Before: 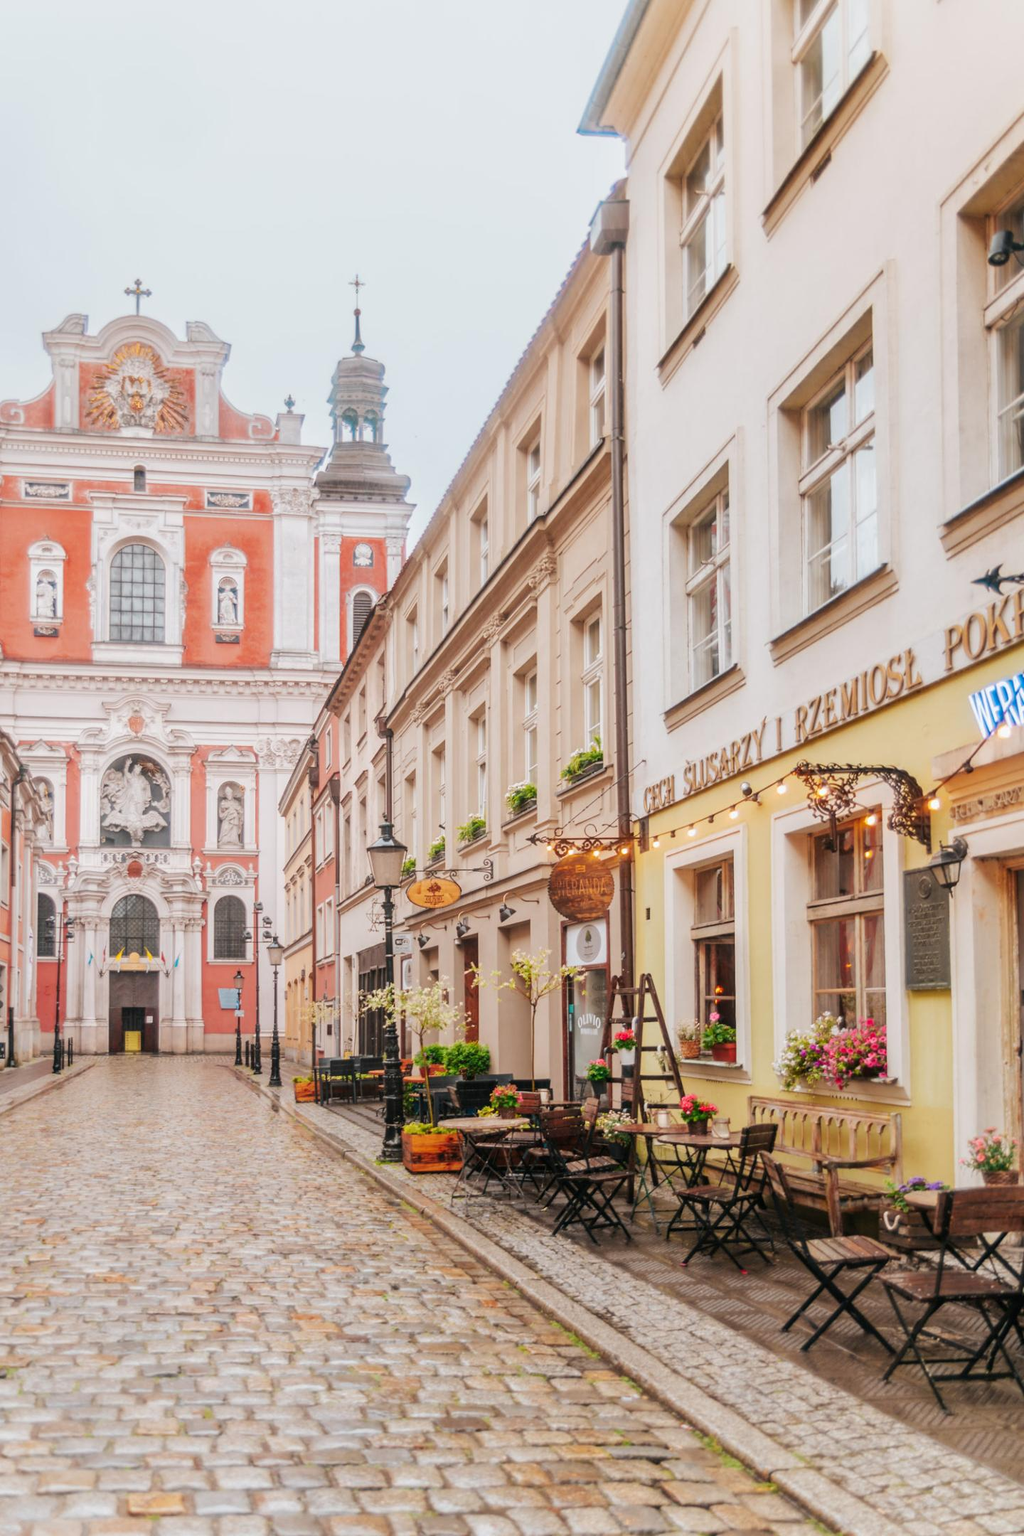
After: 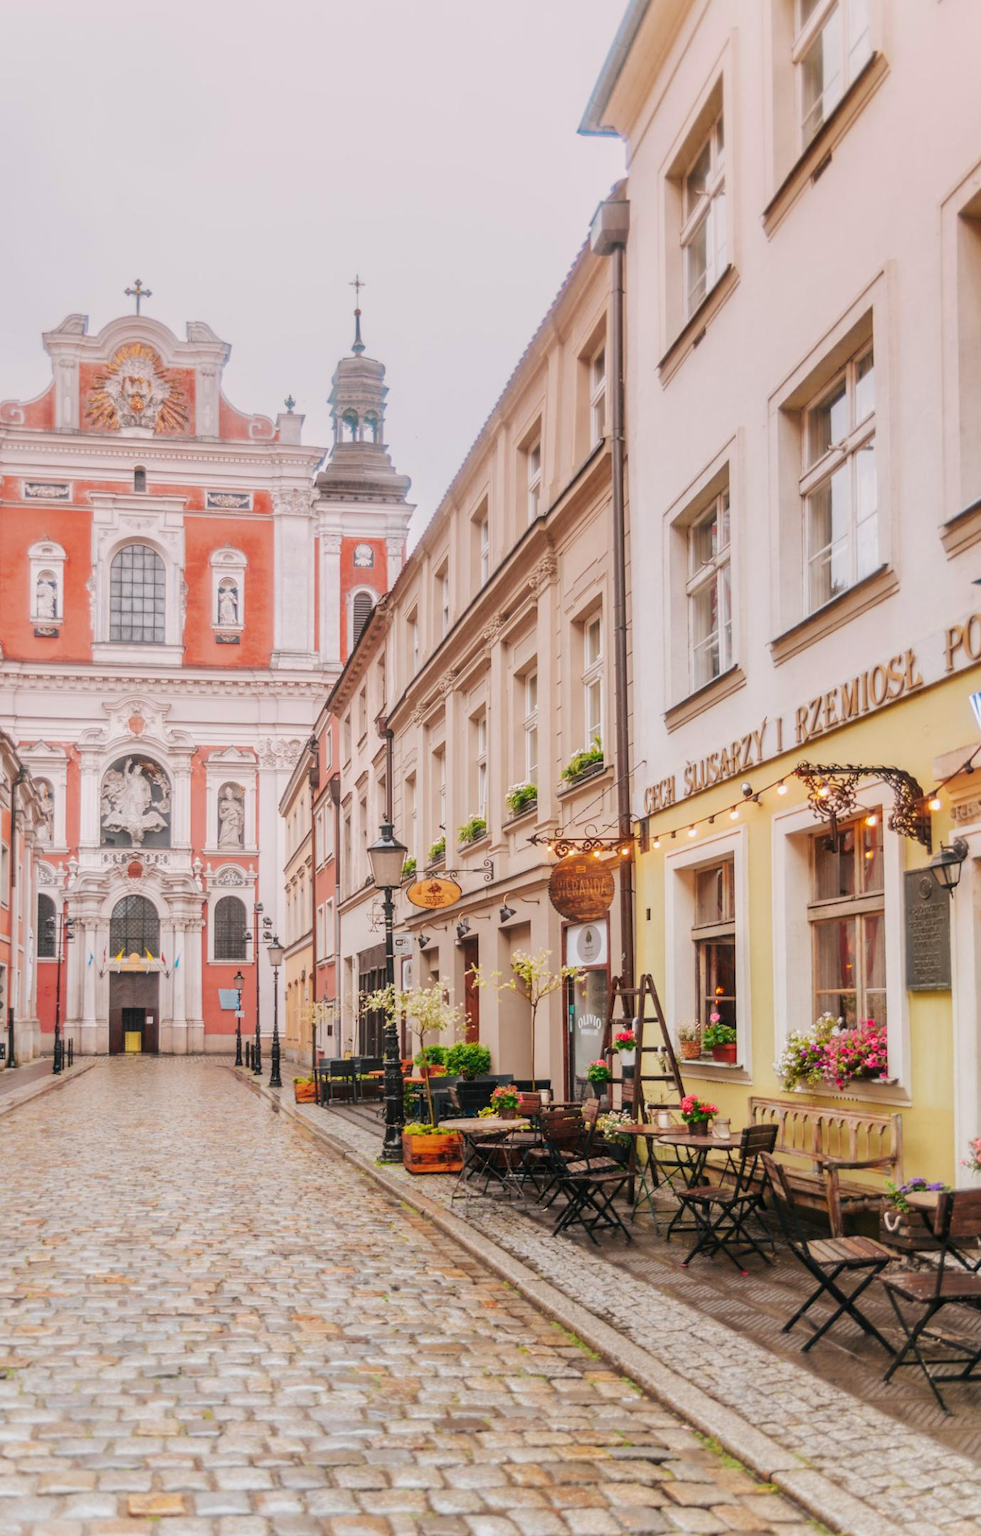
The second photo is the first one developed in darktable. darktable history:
fill light: on, module defaults
crop: right 4.126%, bottom 0.031%
graduated density: density 0.38 EV, hardness 21%, rotation -6.11°, saturation 32%
